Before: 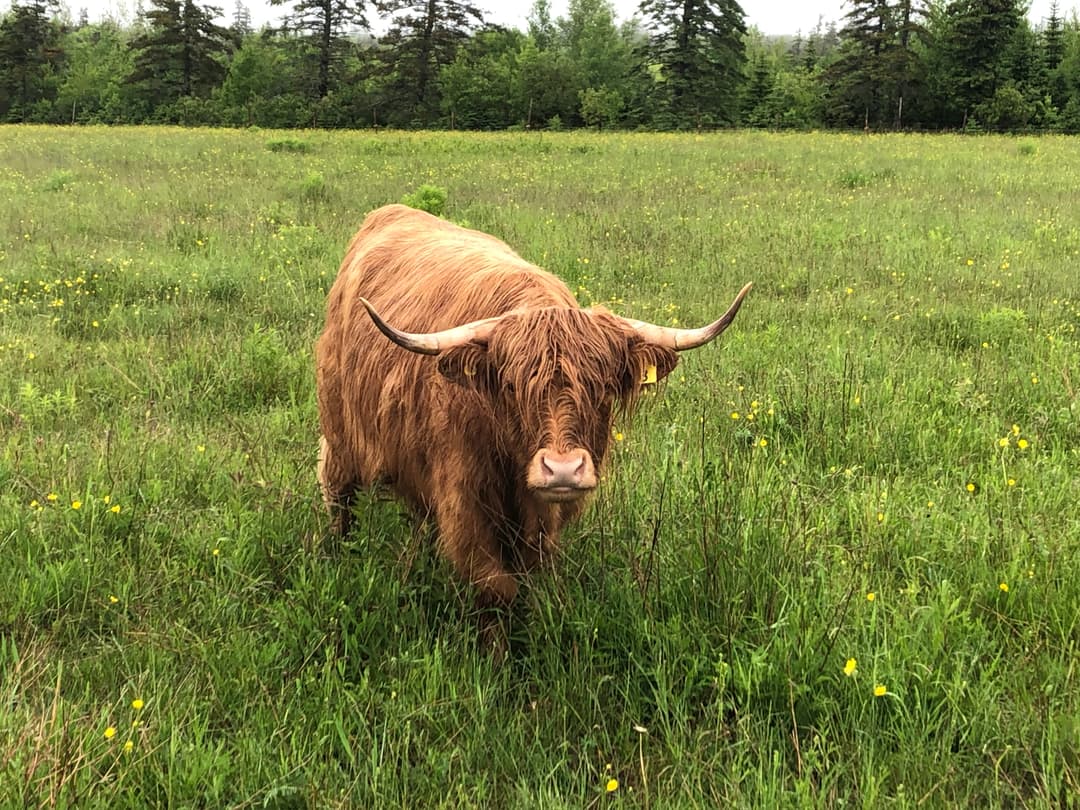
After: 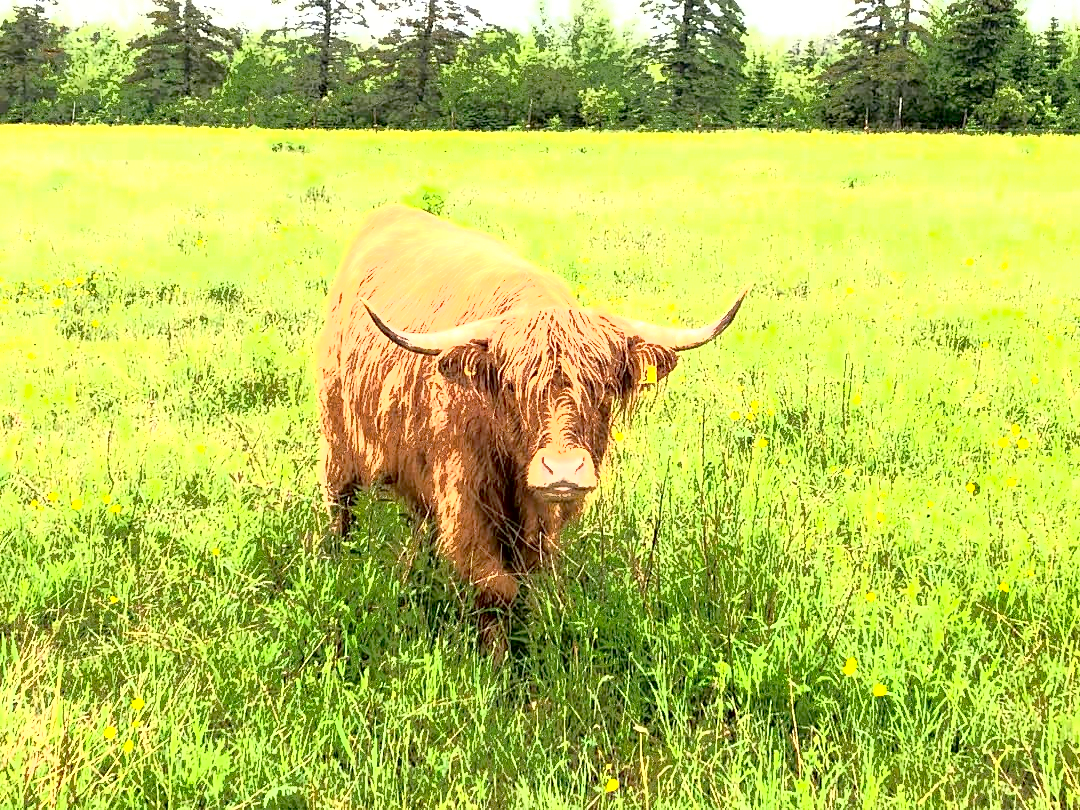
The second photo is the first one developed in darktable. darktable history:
fill light: exposure -0.73 EV, center 0.69, width 2.2
exposure: black level correction 0.005, exposure 2.084 EV, compensate highlight preservation false
